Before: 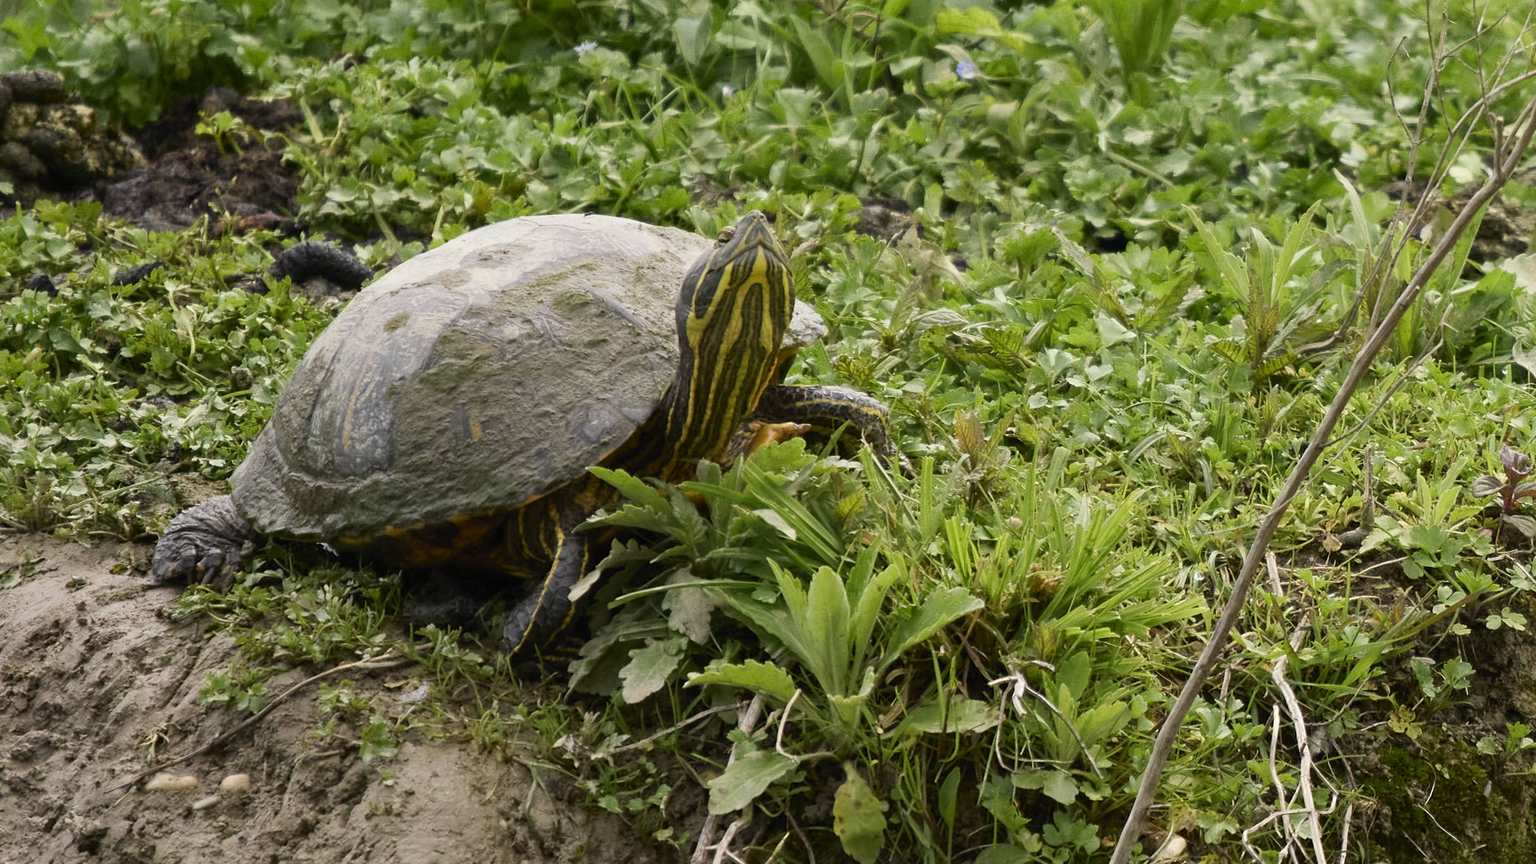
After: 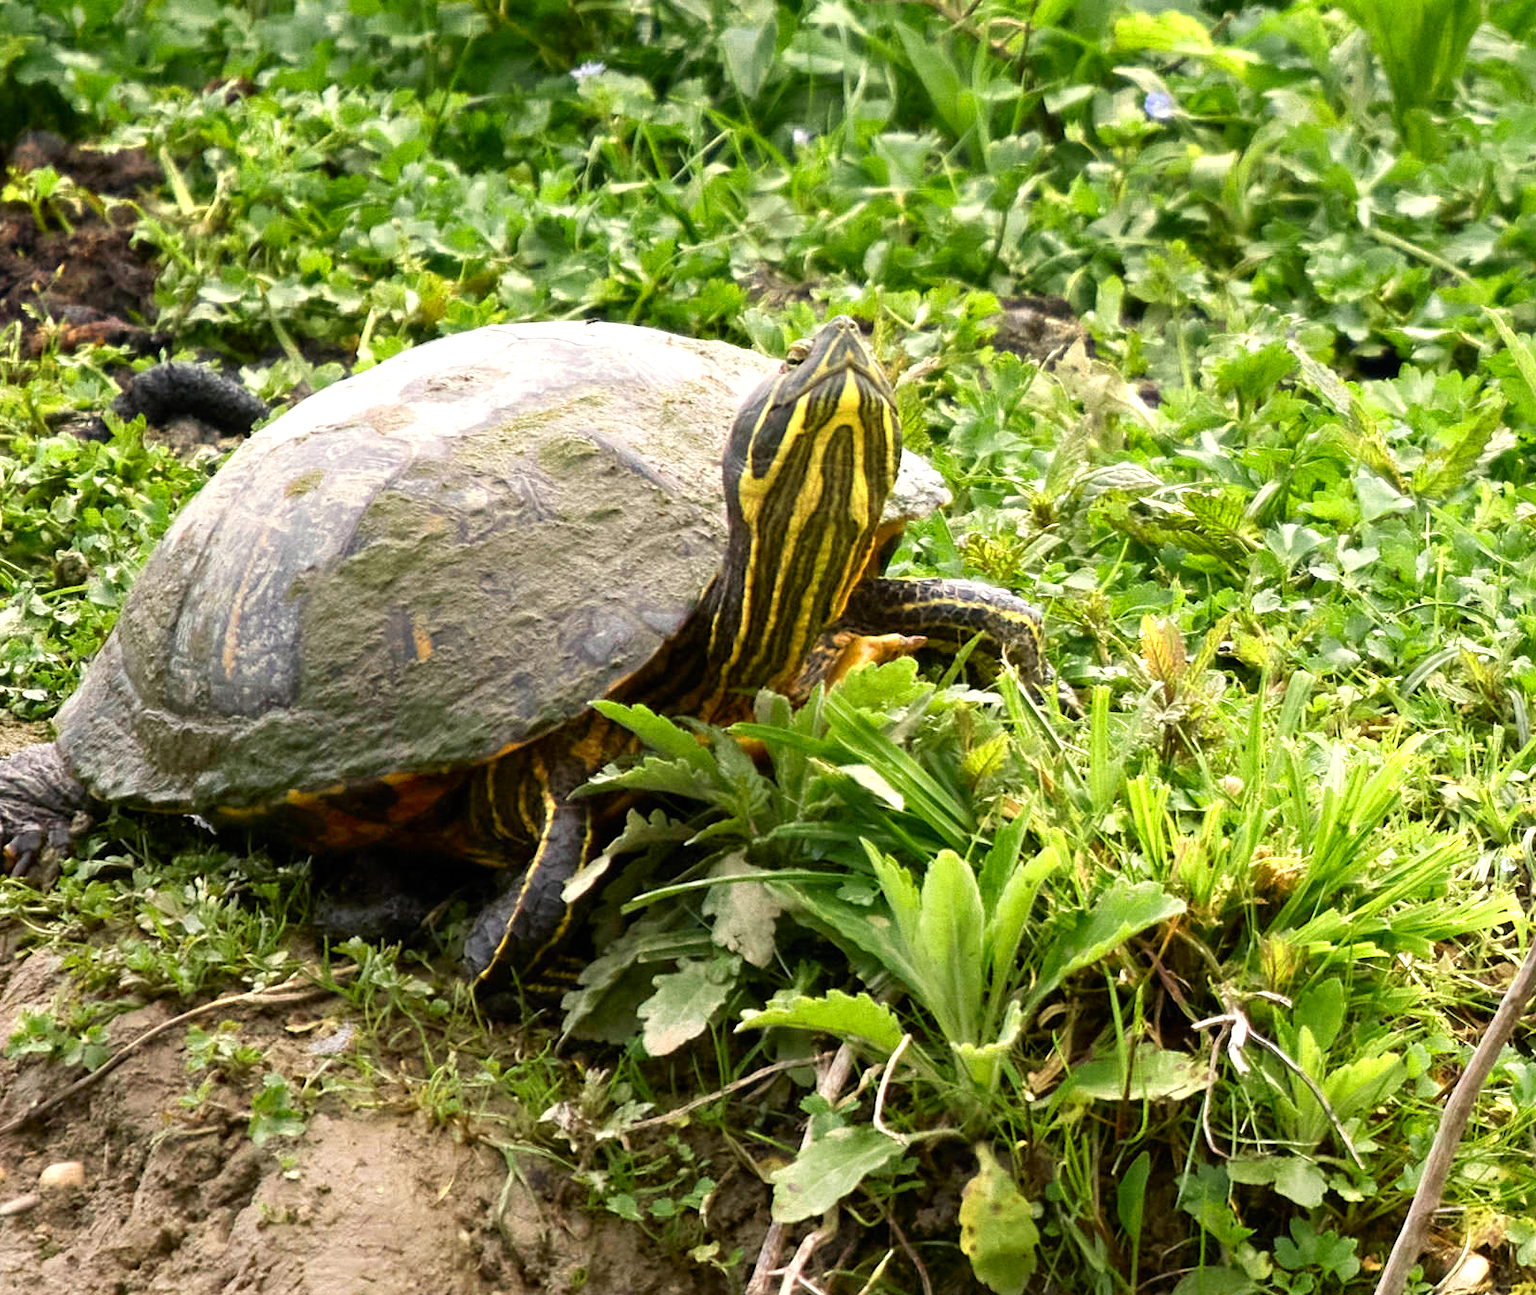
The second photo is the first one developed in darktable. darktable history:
color zones: curves: ch0 [(0.004, 0.305) (0.261, 0.623) (0.389, 0.399) (0.708, 0.571) (0.947, 0.34)]; ch1 [(0.025, 0.645) (0.229, 0.584) (0.326, 0.551) (0.484, 0.262) (0.757, 0.643)]
crop and rotate: left 12.673%, right 20.66%
exposure: exposure 0.6 EV, compensate highlight preservation false
color balance rgb: on, module defaults
